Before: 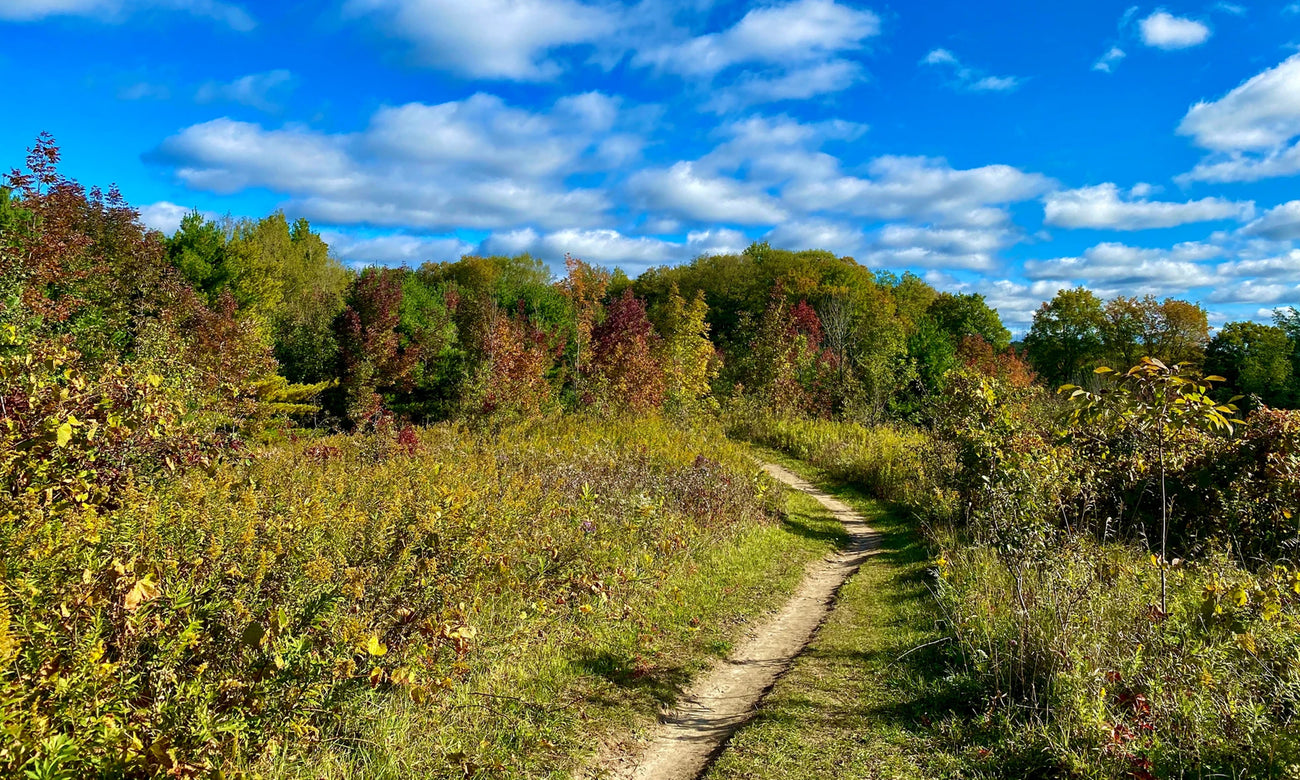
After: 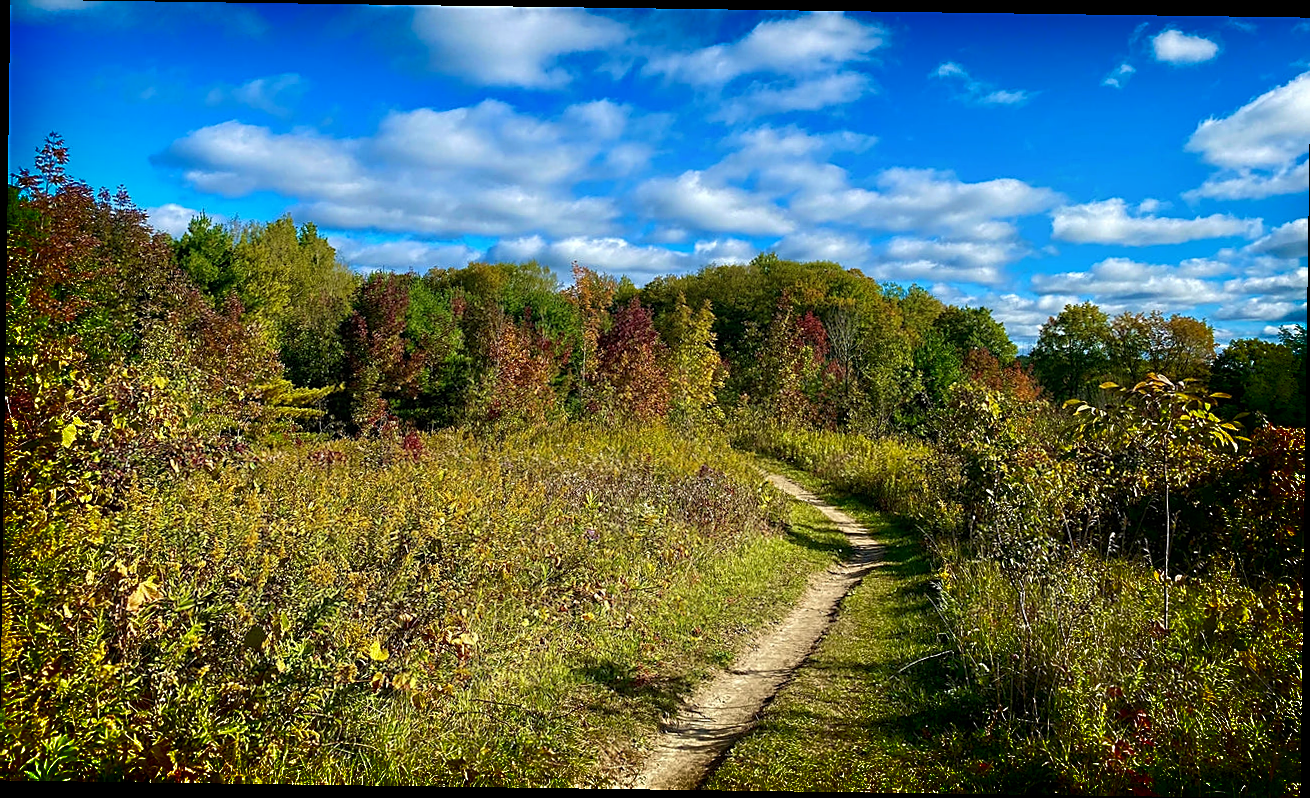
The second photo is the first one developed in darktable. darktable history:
sharpen: on, module defaults
shadows and highlights: shadows -90, highlights 90, soften with gaussian
rotate and perspective: rotation 0.8°, automatic cropping off
